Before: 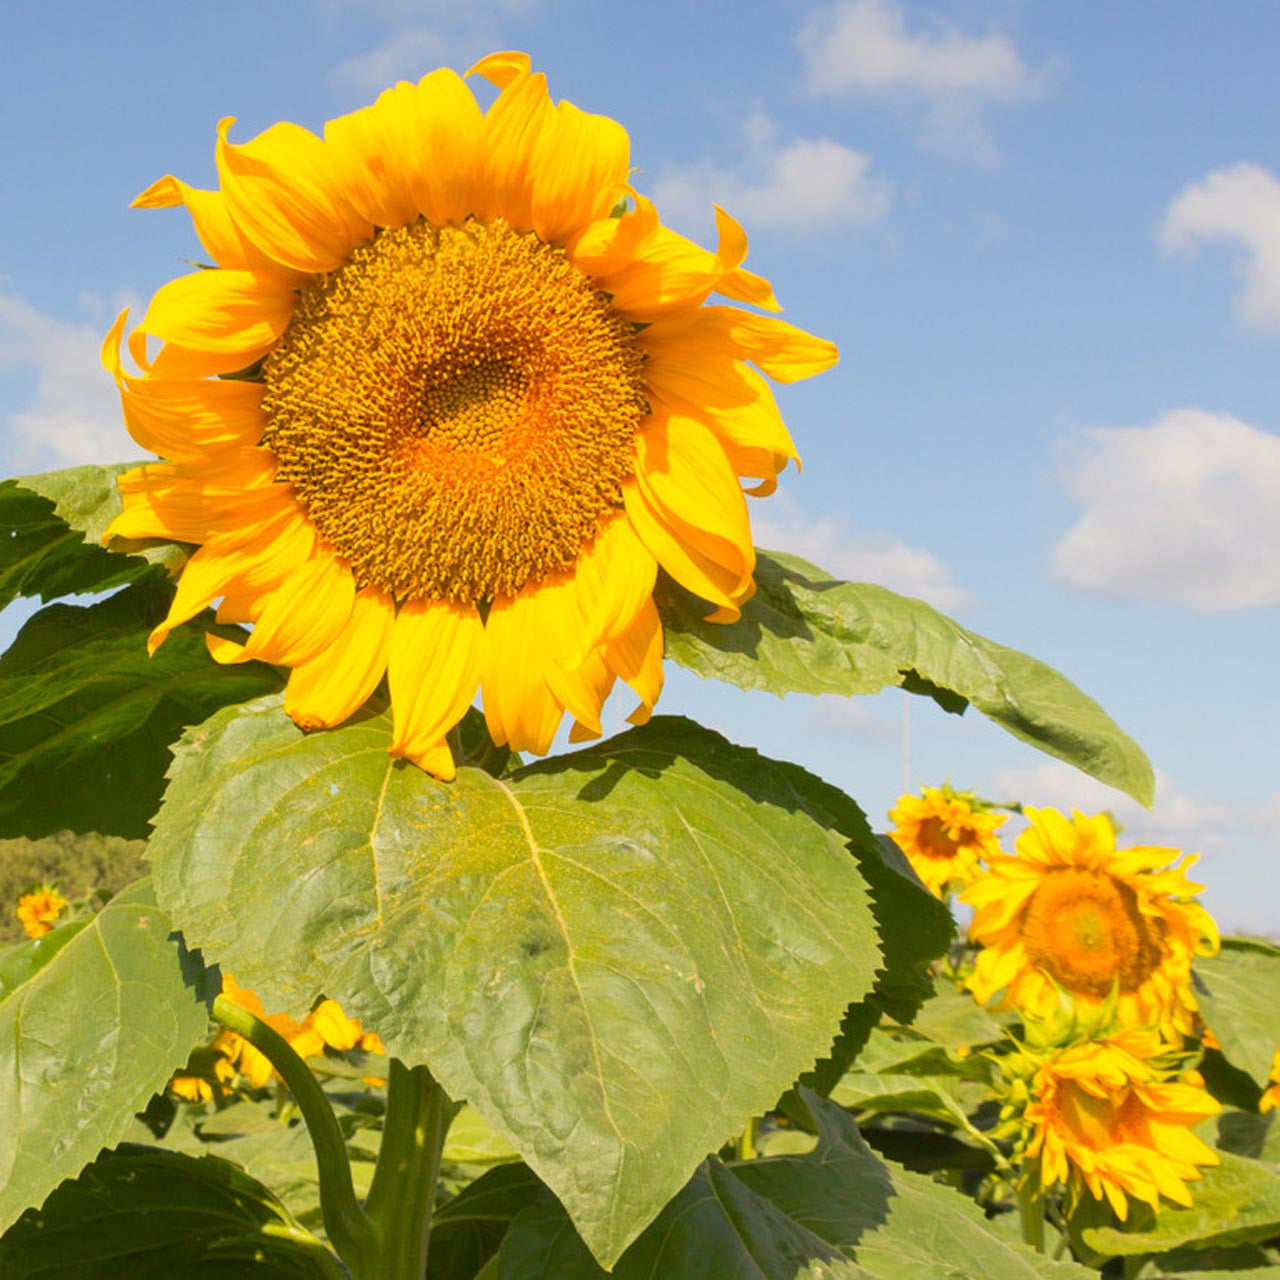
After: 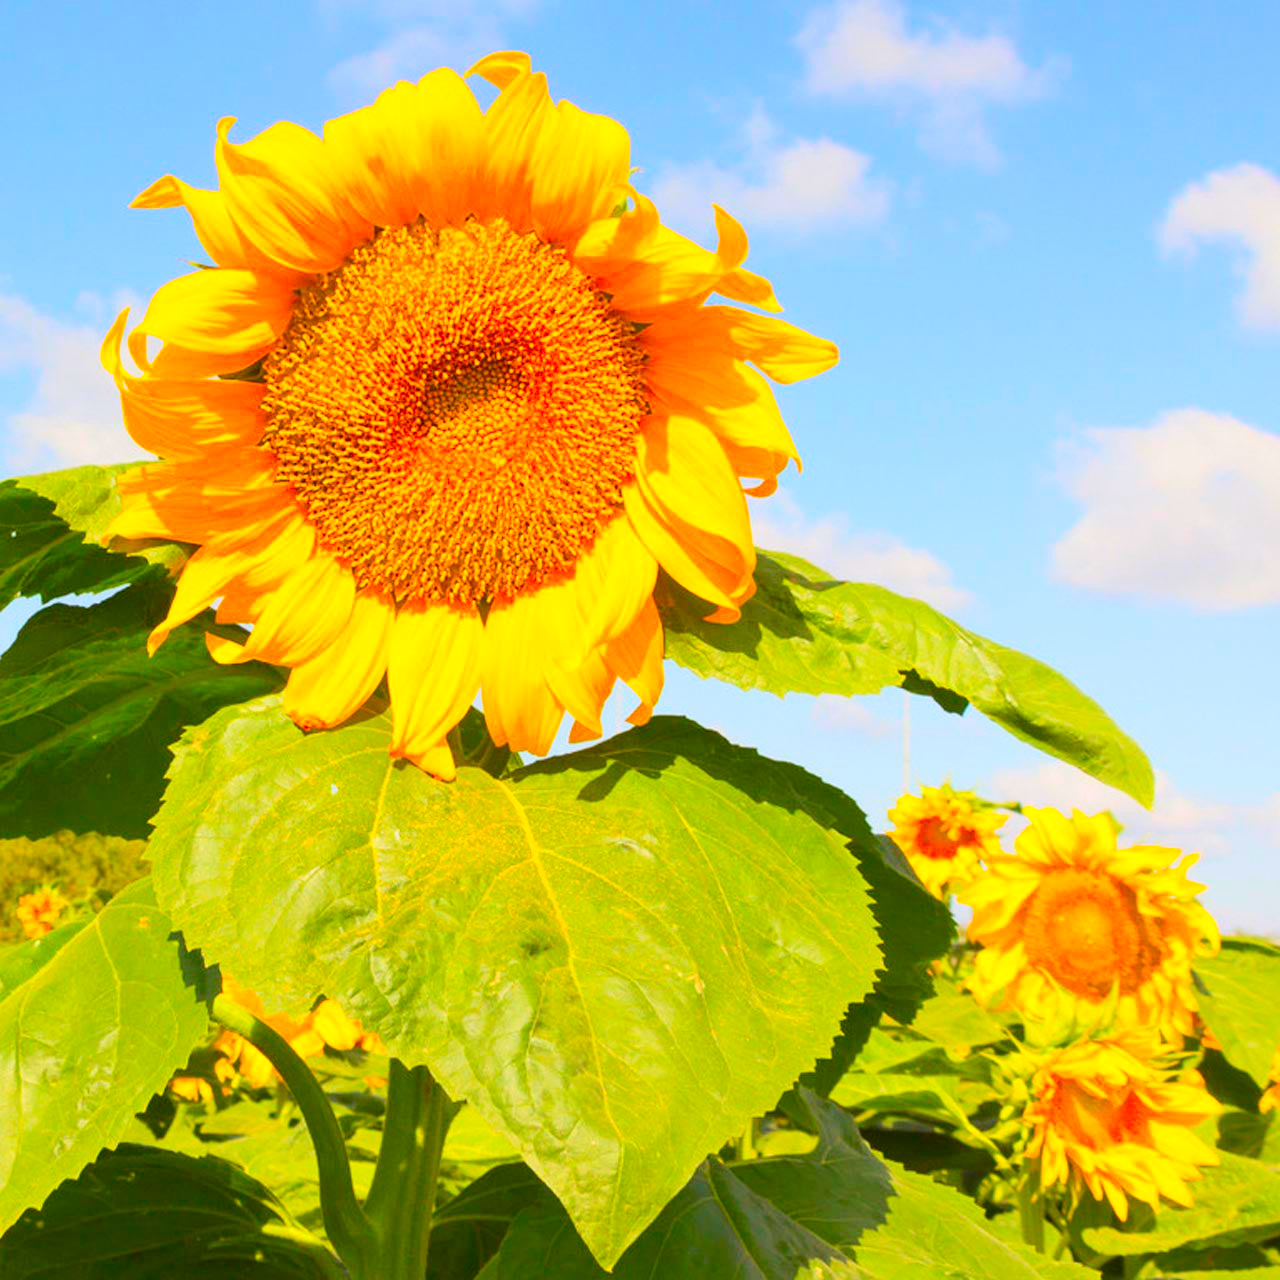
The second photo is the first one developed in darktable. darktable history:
contrast brightness saturation: contrast 0.197, brightness 0.19, saturation 0.808
